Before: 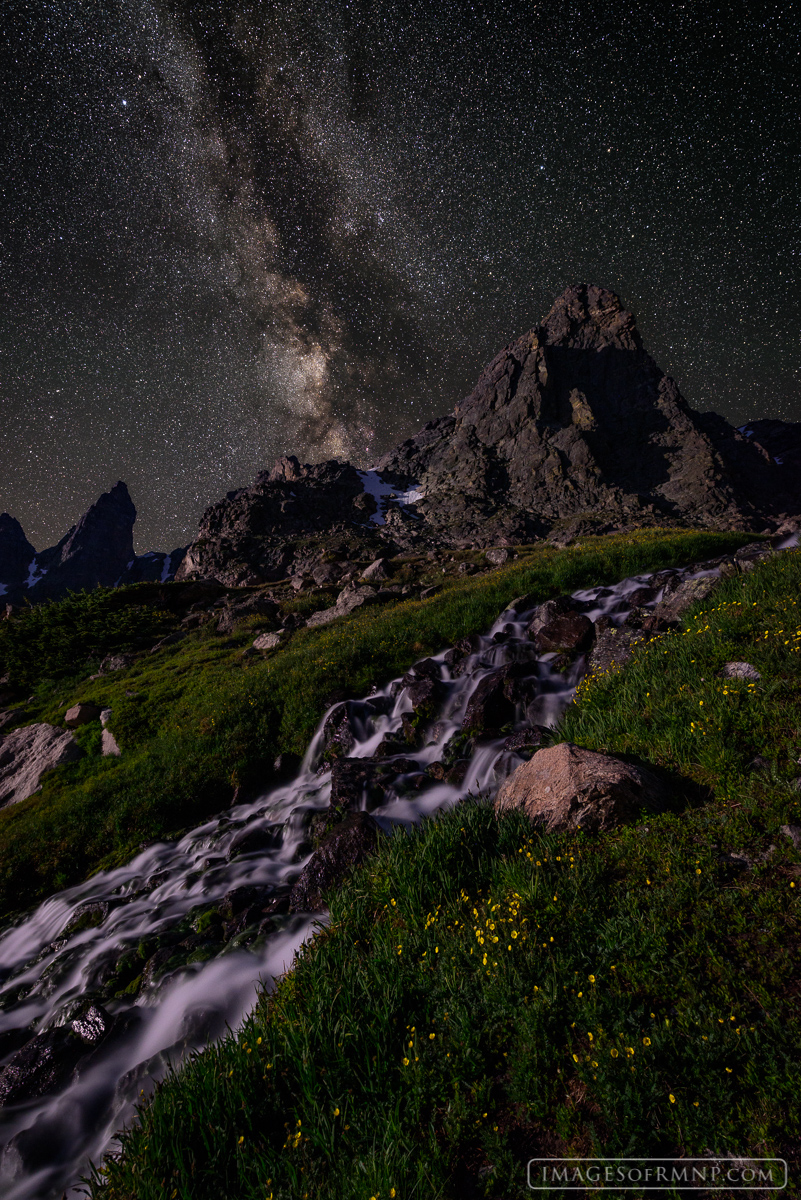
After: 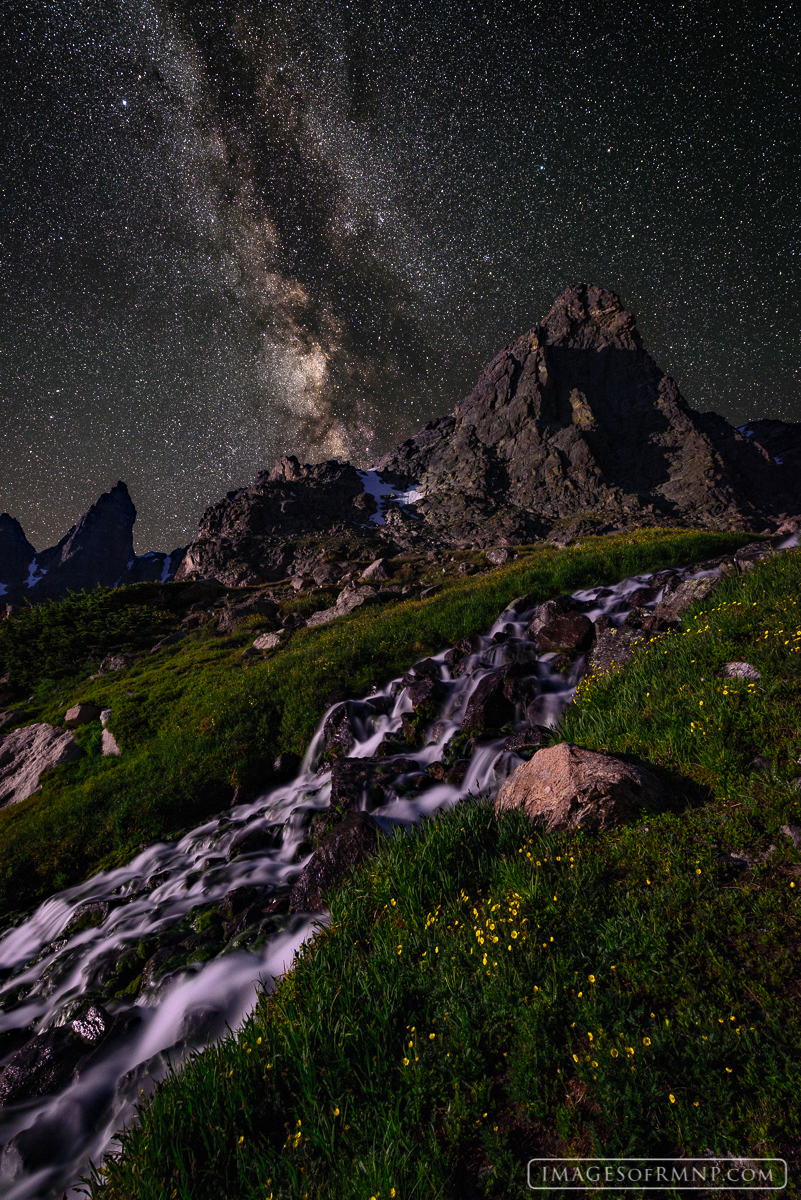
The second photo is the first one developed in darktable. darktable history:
haze removal: compatibility mode true, adaptive false
contrast brightness saturation: contrast 0.2, brightness 0.16, saturation 0.22
